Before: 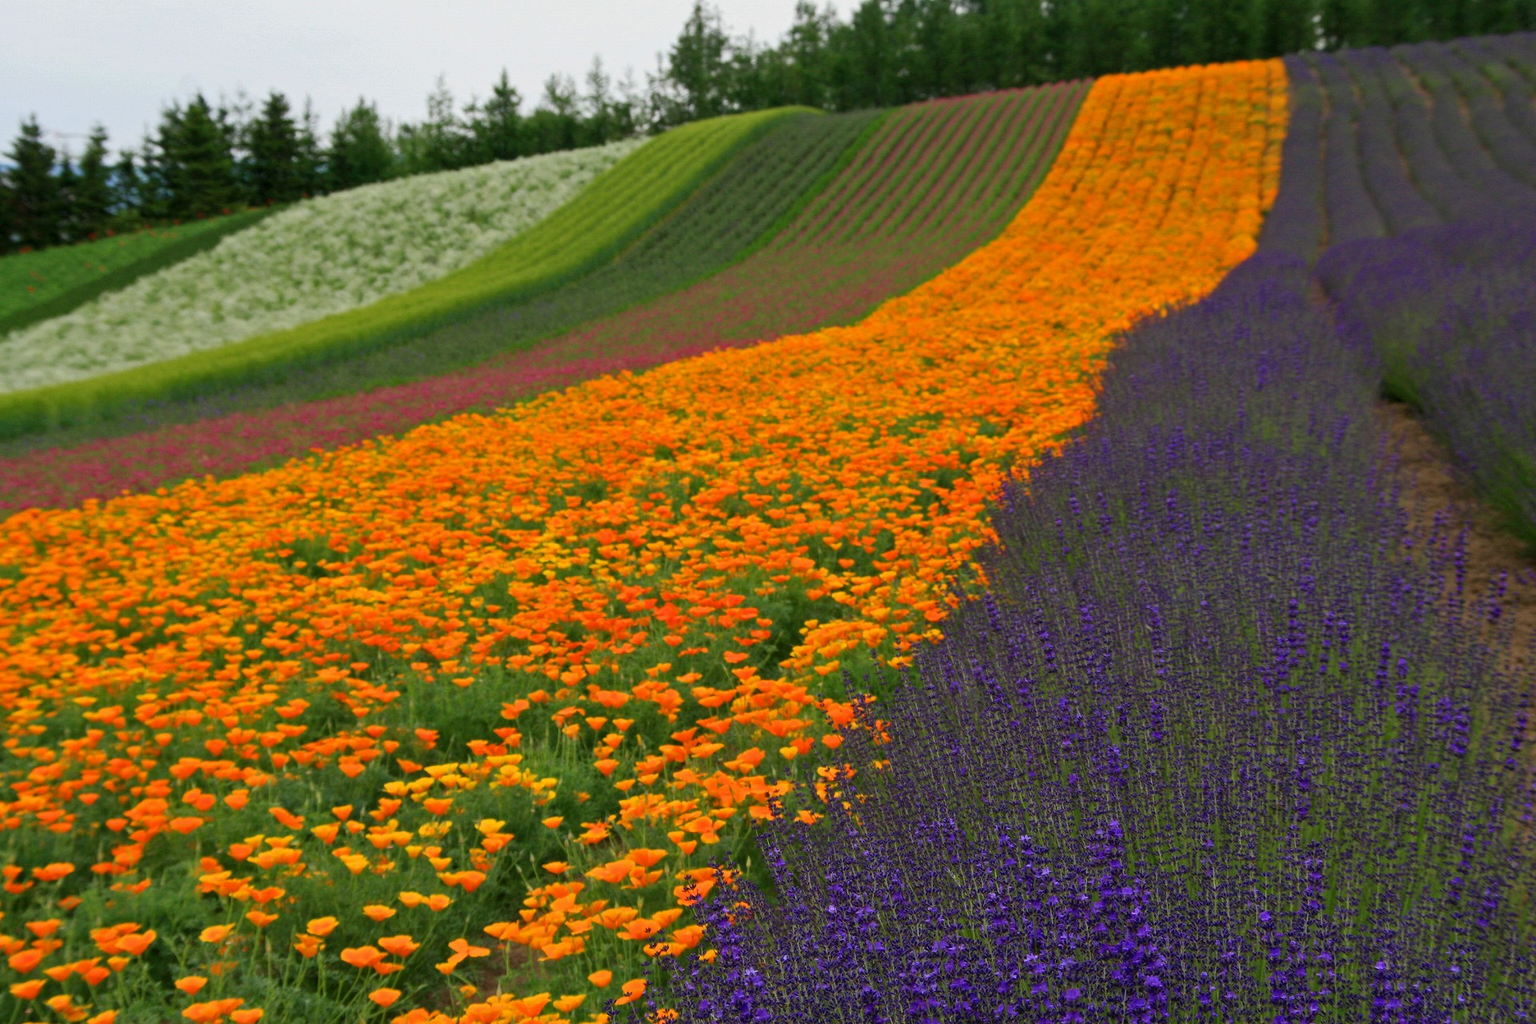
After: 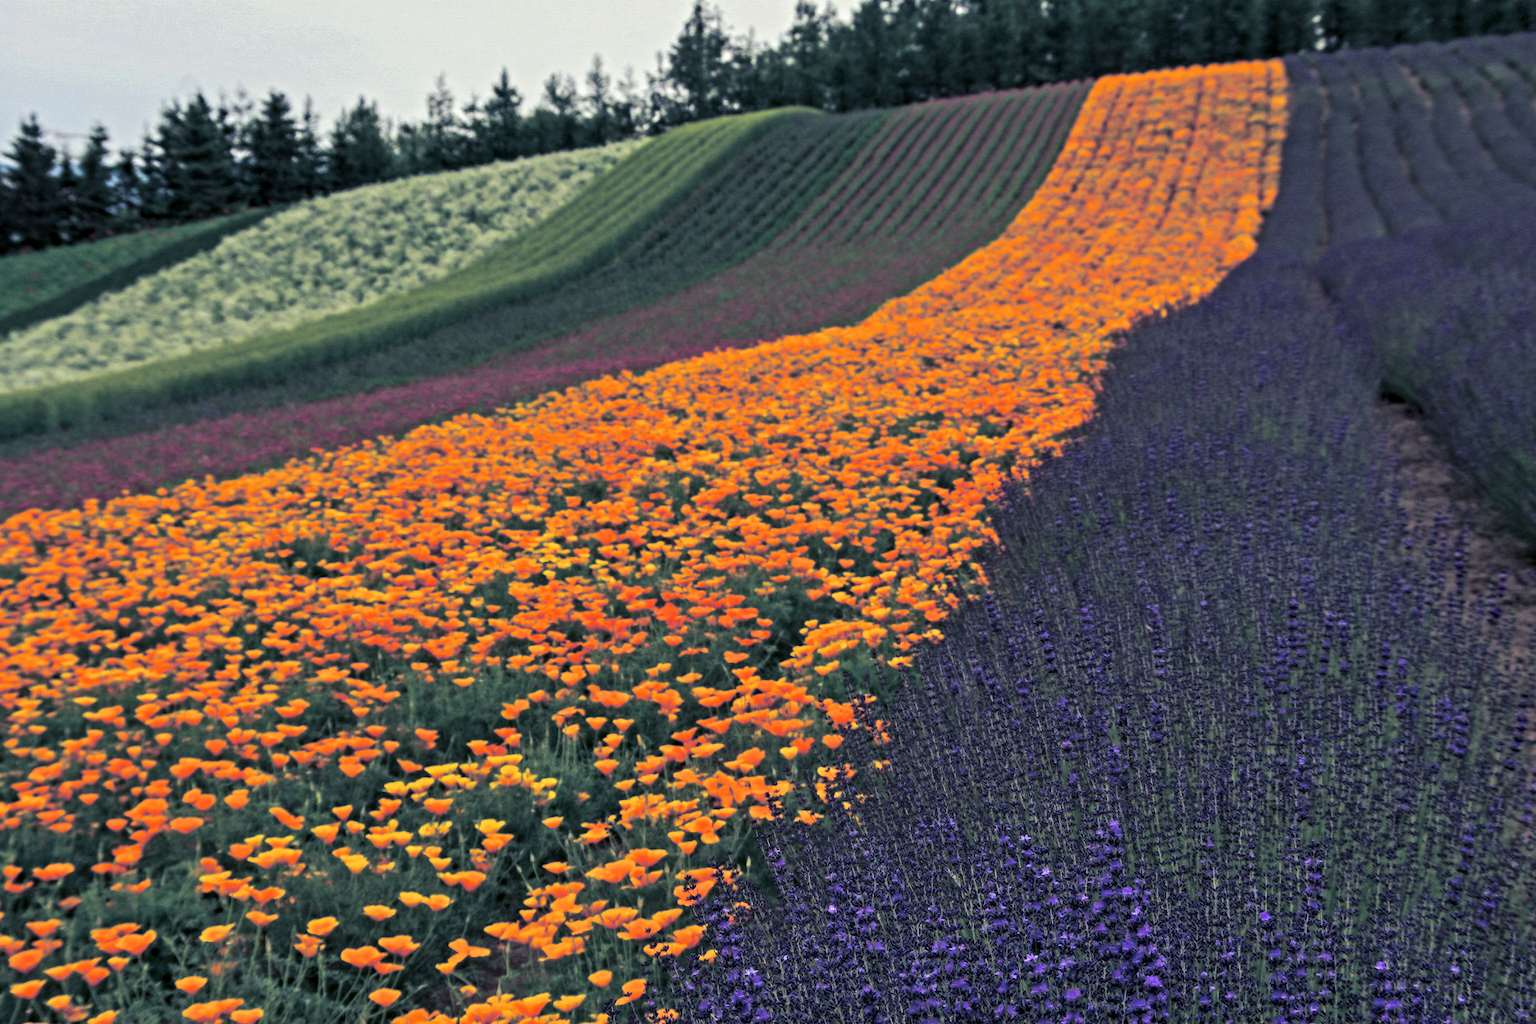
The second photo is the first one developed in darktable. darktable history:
local contrast: on, module defaults
contrast equalizer: y [[0.5, 0.5, 0.501, 0.63, 0.504, 0.5], [0.5 ×6], [0.5 ×6], [0 ×6], [0 ×6]]
shadows and highlights: radius 125.46, shadows 30.51, highlights -30.51, low approximation 0.01, soften with gaussian
split-toning: shadows › hue 230.4°
